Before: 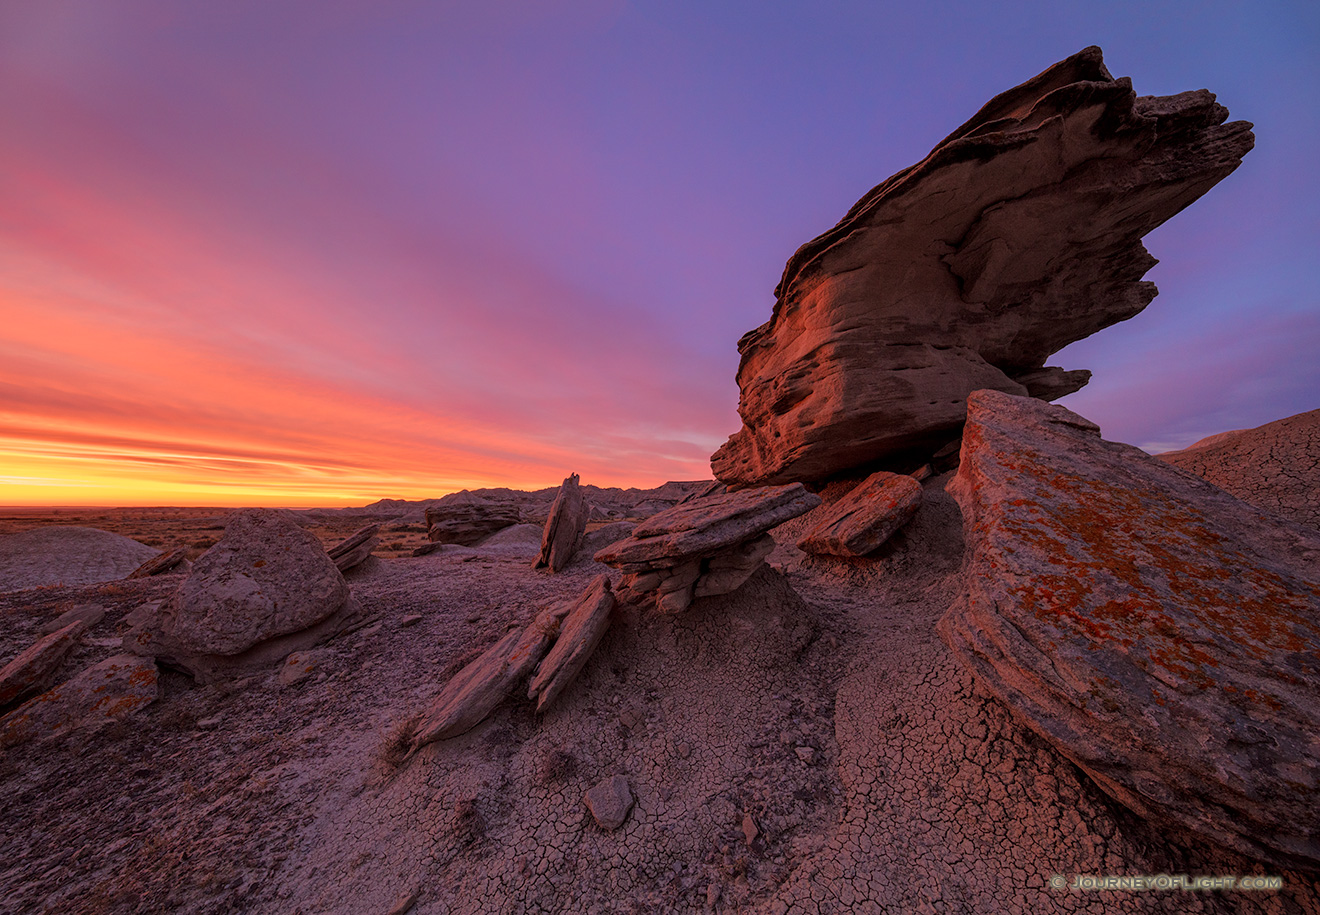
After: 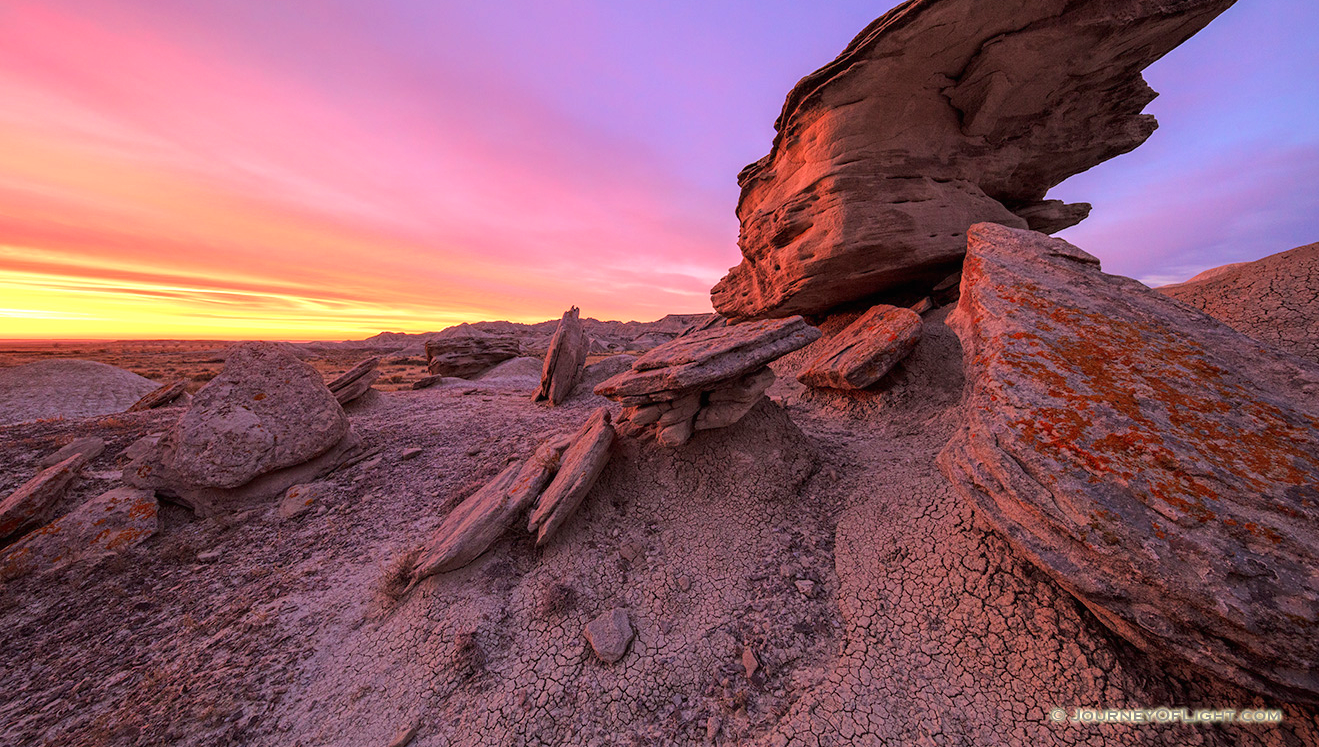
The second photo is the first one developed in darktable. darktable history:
crop and rotate: top 18.35%
exposure: black level correction 0, exposure 1 EV, compensate highlight preservation false
